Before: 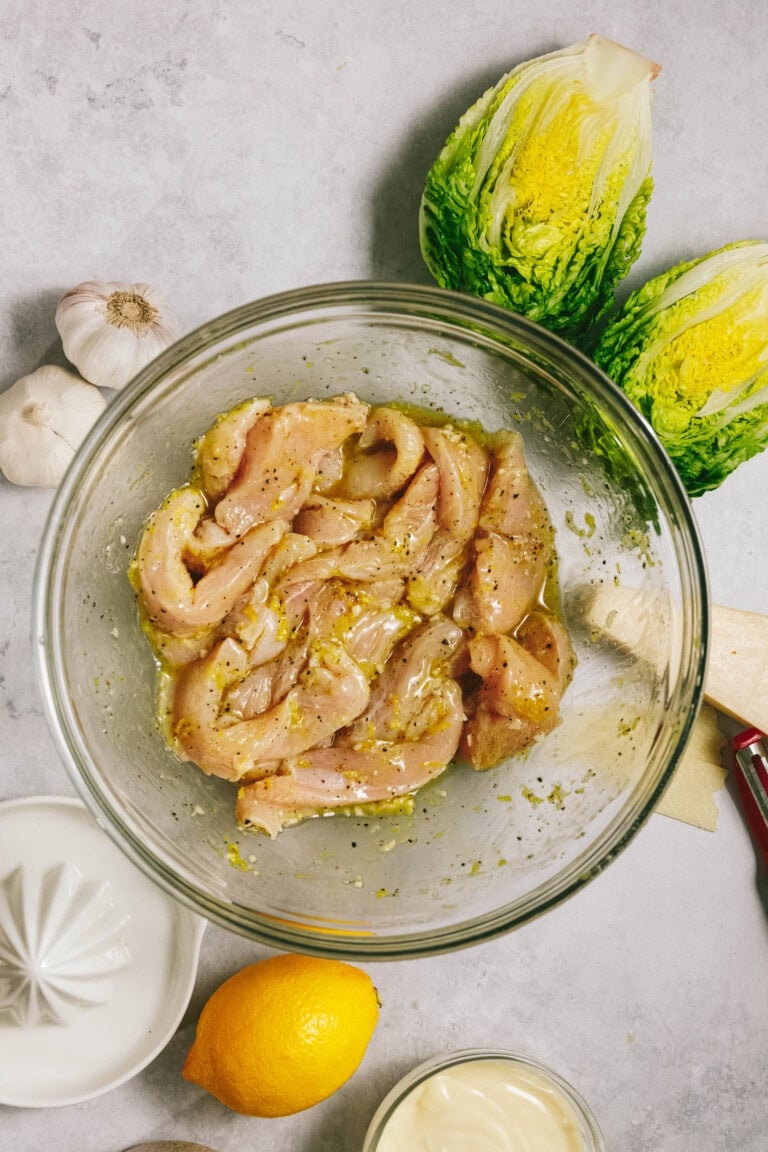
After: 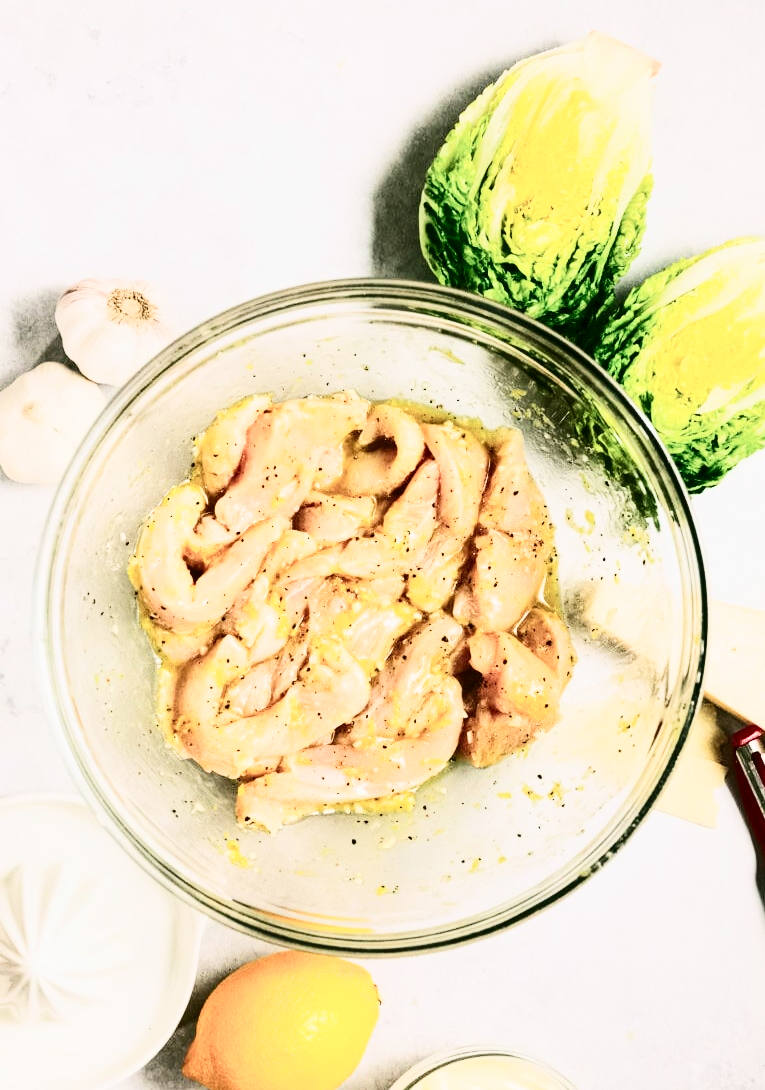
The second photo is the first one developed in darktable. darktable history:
tone equalizer: -8 EV -0.451 EV, -7 EV -0.354 EV, -6 EV -0.315 EV, -5 EV -0.223 EV, -3 EV 0.212 EV, -2 EV 0.32 EV, -1 EV 0.403 EV, +0 EV 0.432 EV
exposure: black level correction 0, exposure 0.701 EV, compensate highlight preservation false
contrast brightness saturation: contrast 0.493, saturation -0.094
filmic rgb: black relative exposure -16 EV, white relative exposure 6.93 EV, hardness 4.67
crop: top 0.279%, right 0.261%, bottom 5.067%
